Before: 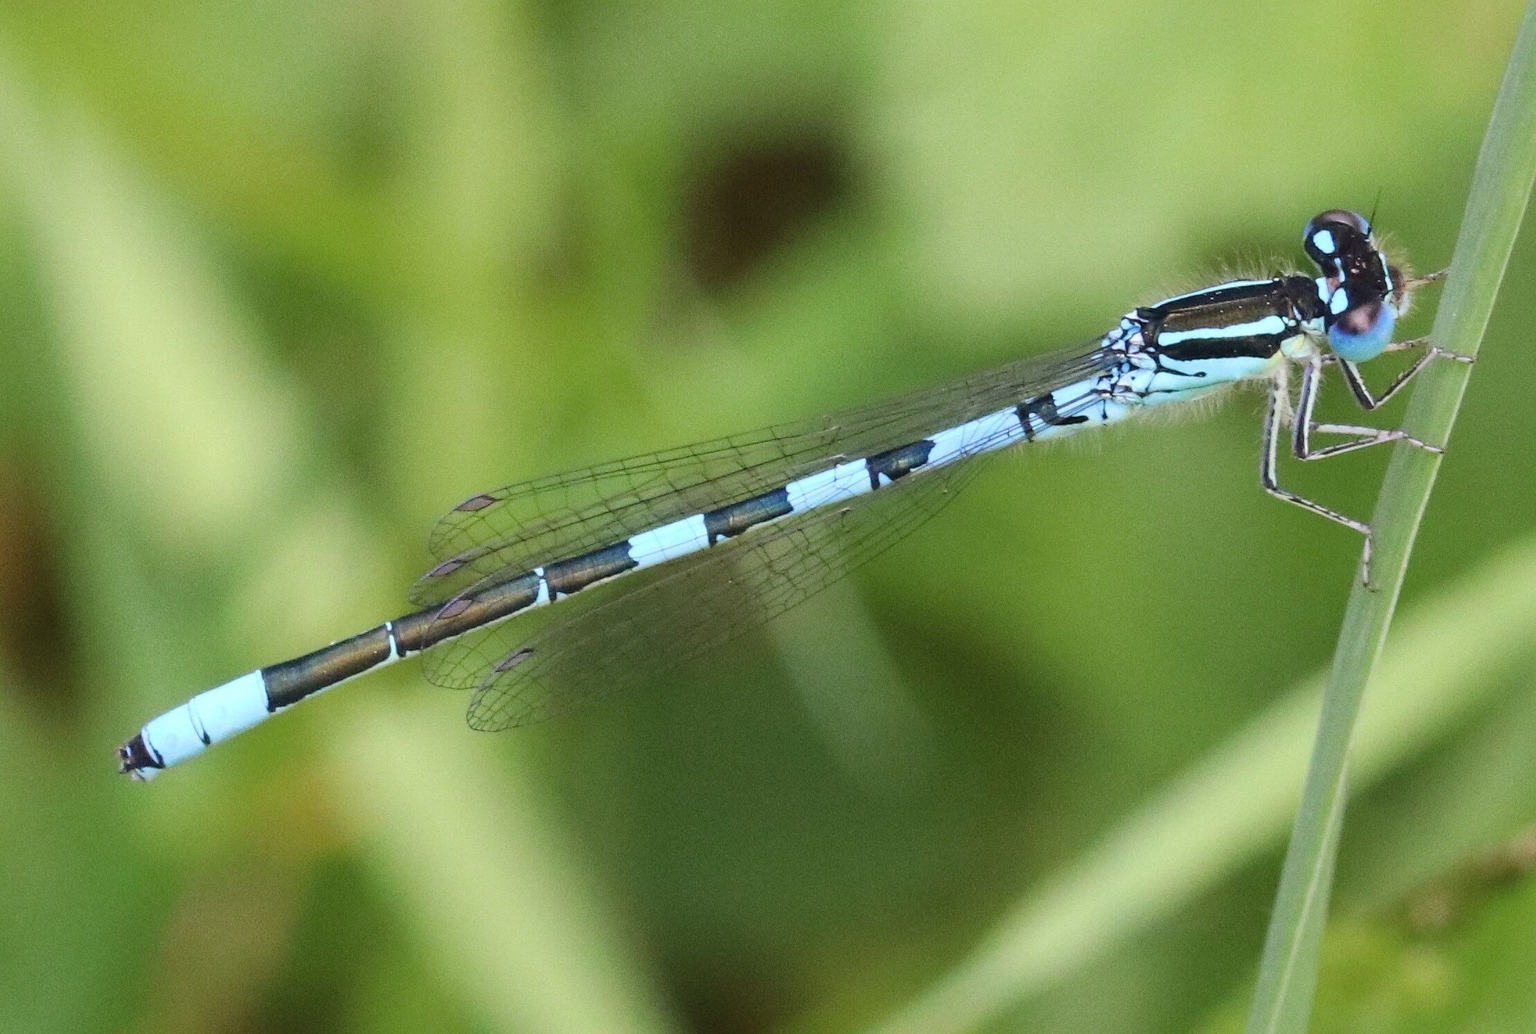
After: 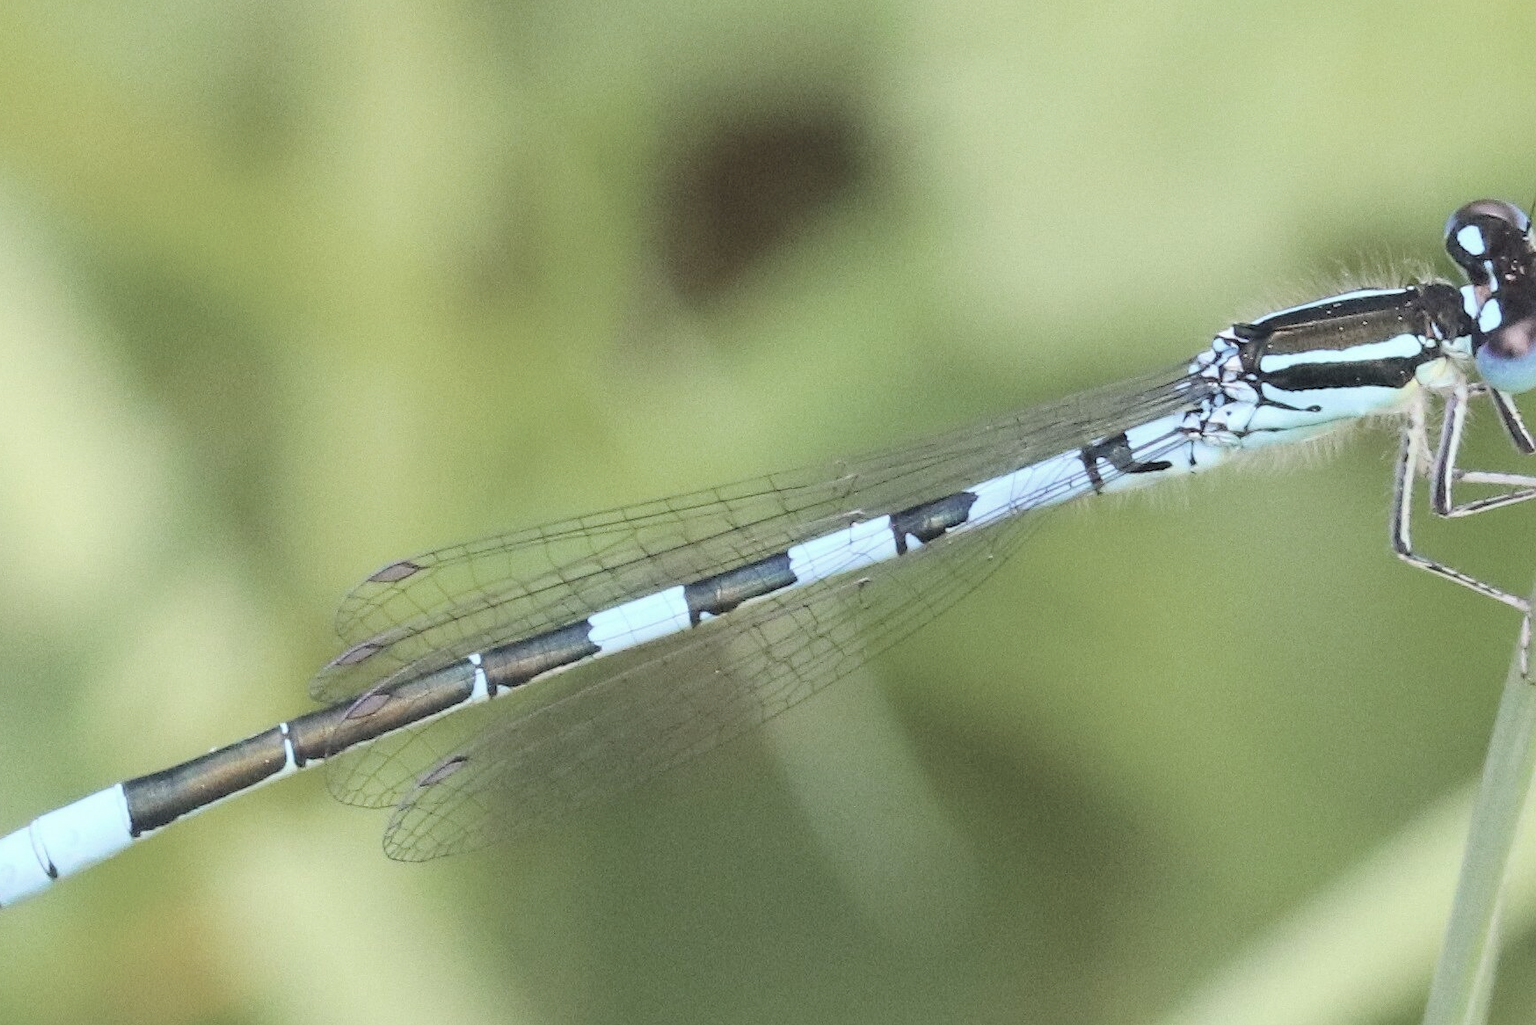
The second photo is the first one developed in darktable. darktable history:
crop and rotate: left 10.77%, top 5.1%, right 10.41%, bottom 16.76%
color balance rgb: perceptual saturation grading › global saturation 20%, global vibrance 20%
contrast brightness saturation: brightness 0.18, saturation -0.5
